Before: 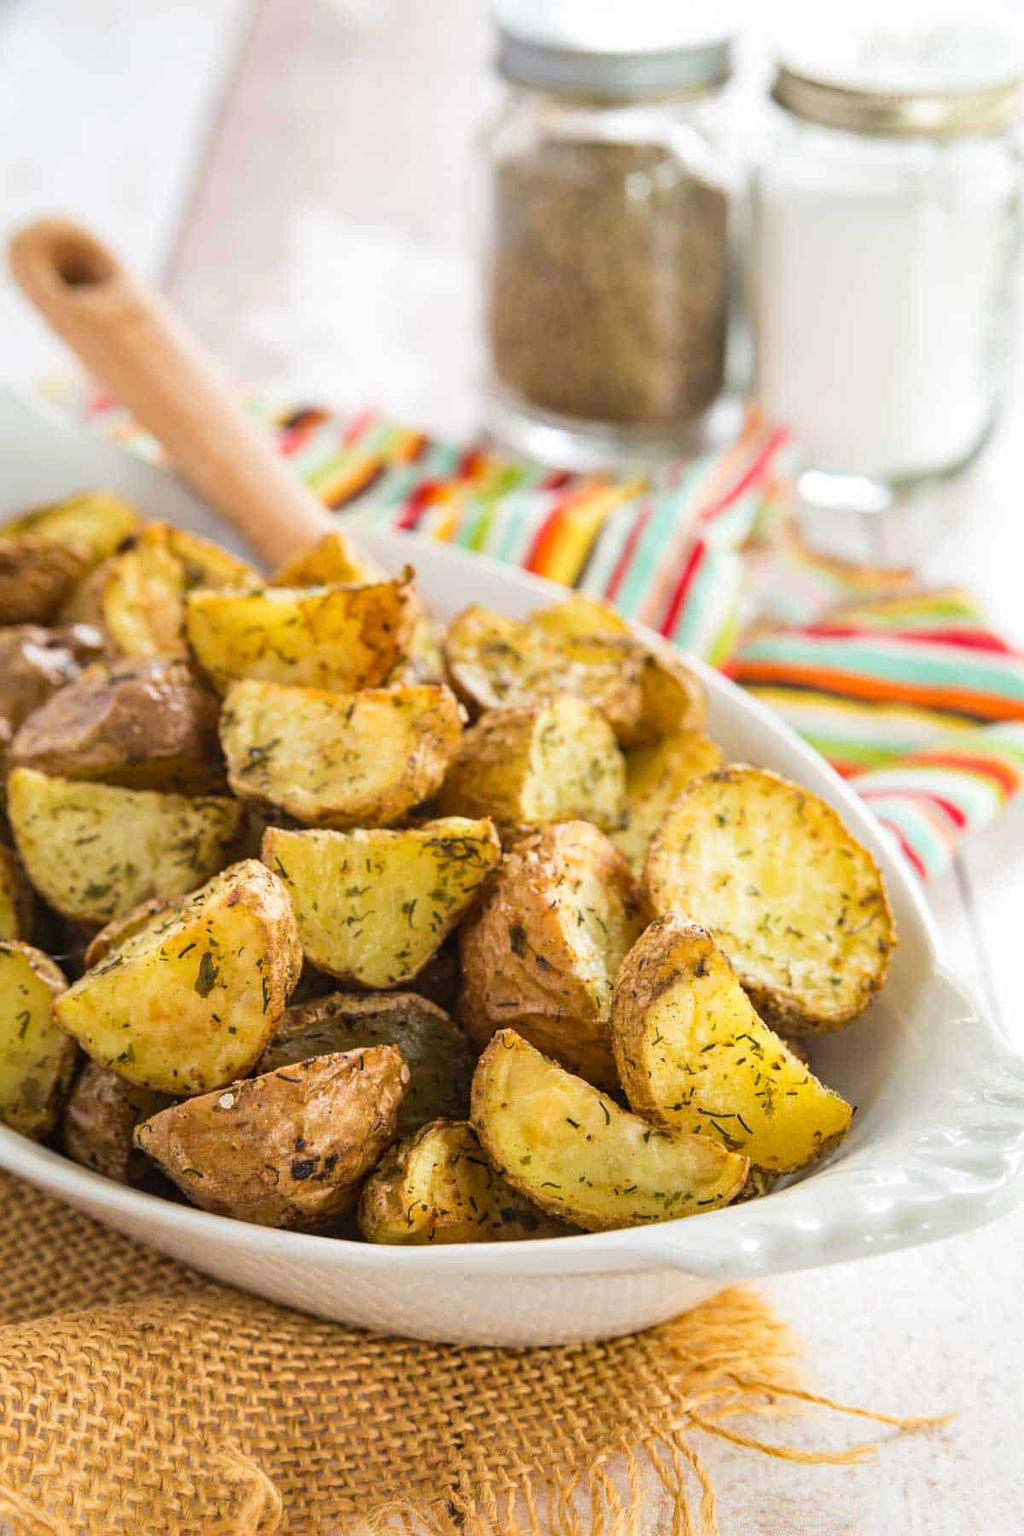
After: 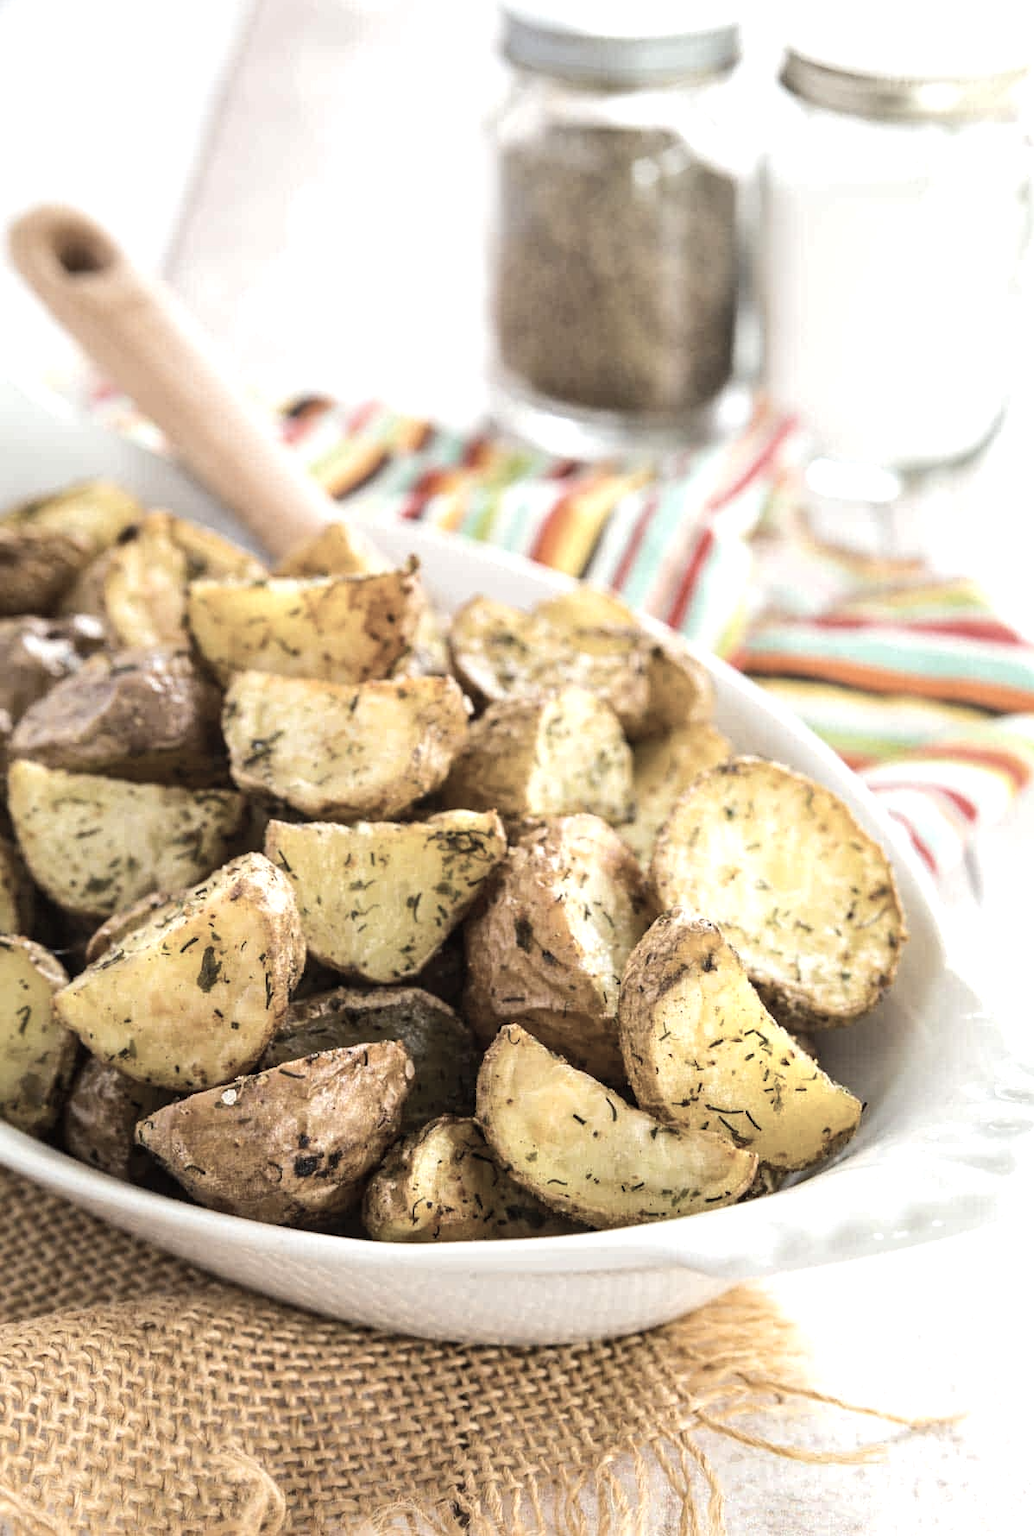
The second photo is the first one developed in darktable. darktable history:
crop: top 1.074%, right 0.059%
color correction: highlights b* -0.045, saturation 0.508
tone equalizer: -8 EV -0.431 EV, -7 EV -0.425 EV, -6 EV -0.333 EV, -5 EV -0.259 EV, -3 EV 0.241 EV, -2 EV 0.361 EV, -1 EV 0.404 EV, +0 EV 0.431 EV, edges refinement/feathering 500, mask exposure compensation -1.57 EV, preserve details no
